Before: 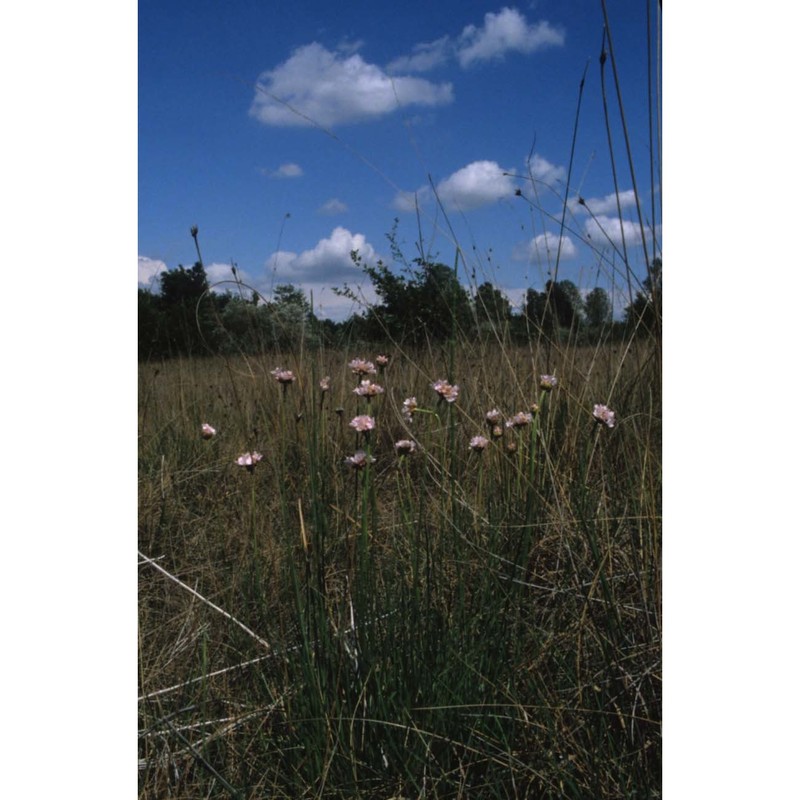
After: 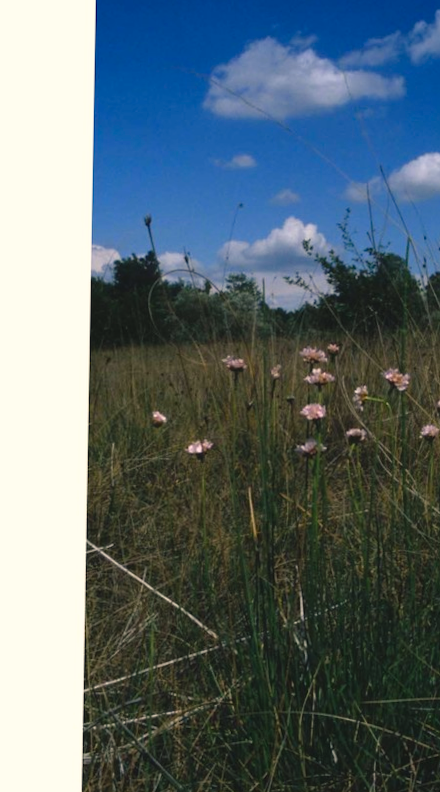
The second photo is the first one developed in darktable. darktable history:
crop: left 5.114%, right 38.589%
color balance rgb: shadows lift › chroma 2%, shadows lift › hue 219.6°, power › hue 313.2°, highlights gain › chroma 3%, highlights gain › hue 75.6°, global offset › luminance 0.5%, perceptual saturation grading › global saturation 15.33%, perceptual saturation grading › highlights -19.33%, perceptual saturation grading › shadows 20%, global vibrance 20%
rotate and perspective: rotation 0.226°, lens shift (vertical) -0.042, crop left 0.023, crop right 0.982, crop top 0.006, crop bottom 0.994
